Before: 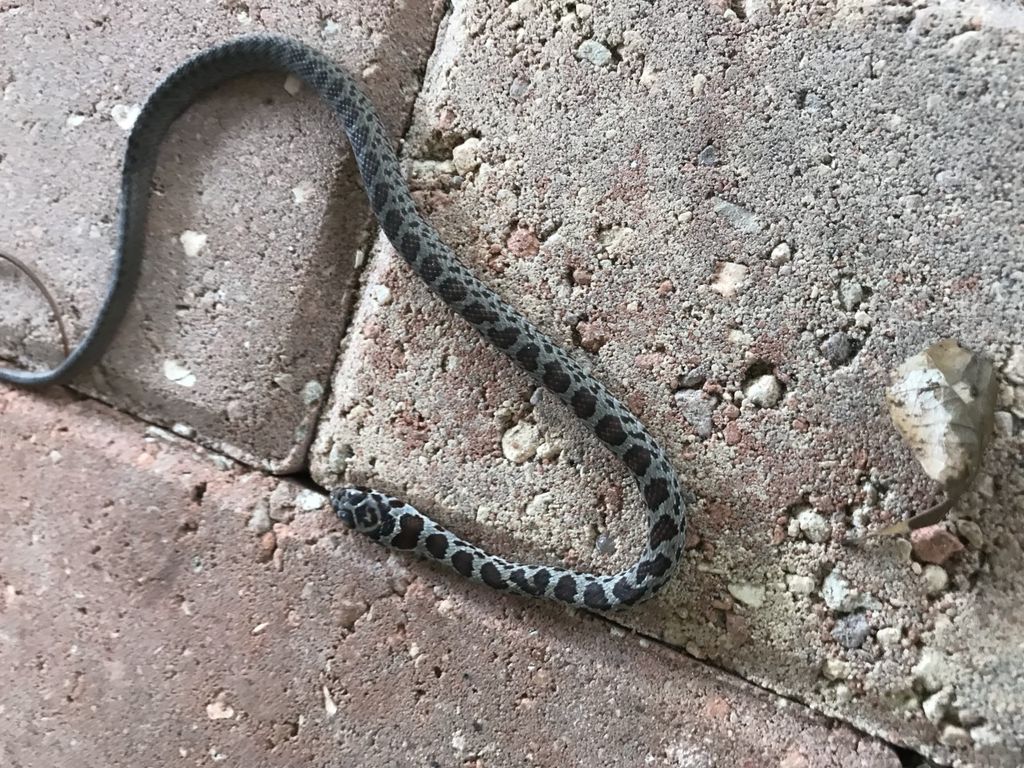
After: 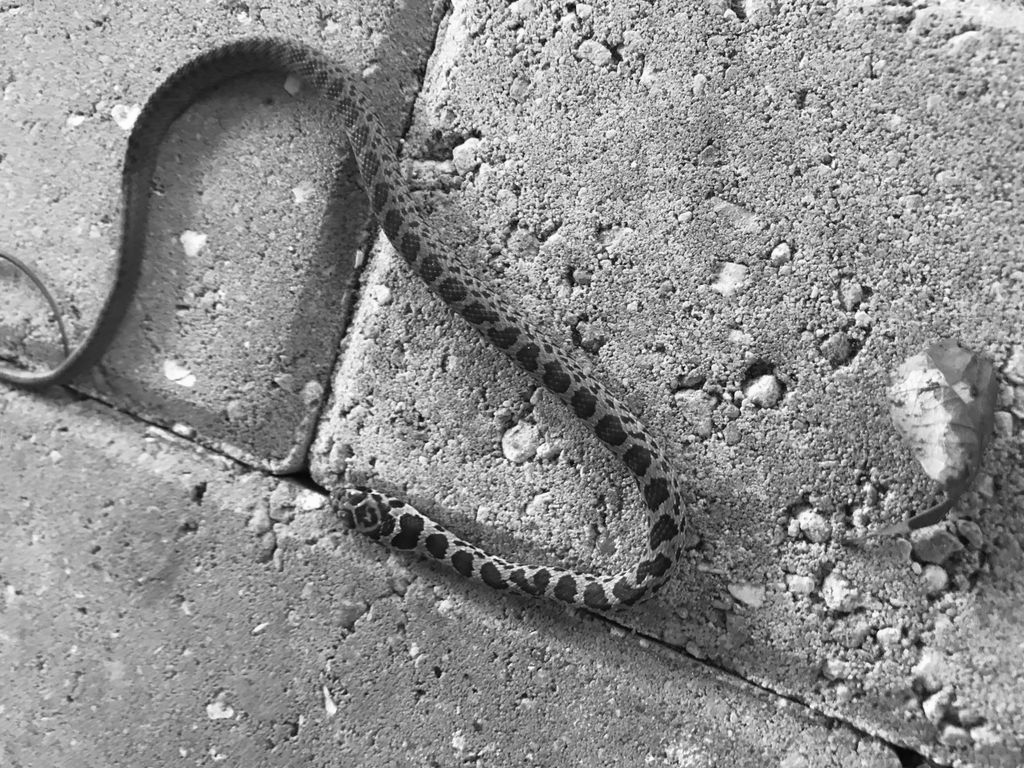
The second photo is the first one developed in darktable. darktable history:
color calibration: output gray [0.22, 0.42, 0.37, 0], illuminant F (fluorescent), F source F9 (Cool White Deluxe 4150 K) – high CRI, x 0.374, y 0.373, temperature 4162.74 K
local contrast: mode bilateral grid, contrast 100, coarseness 100, detail 92%, midtone range 0.2
